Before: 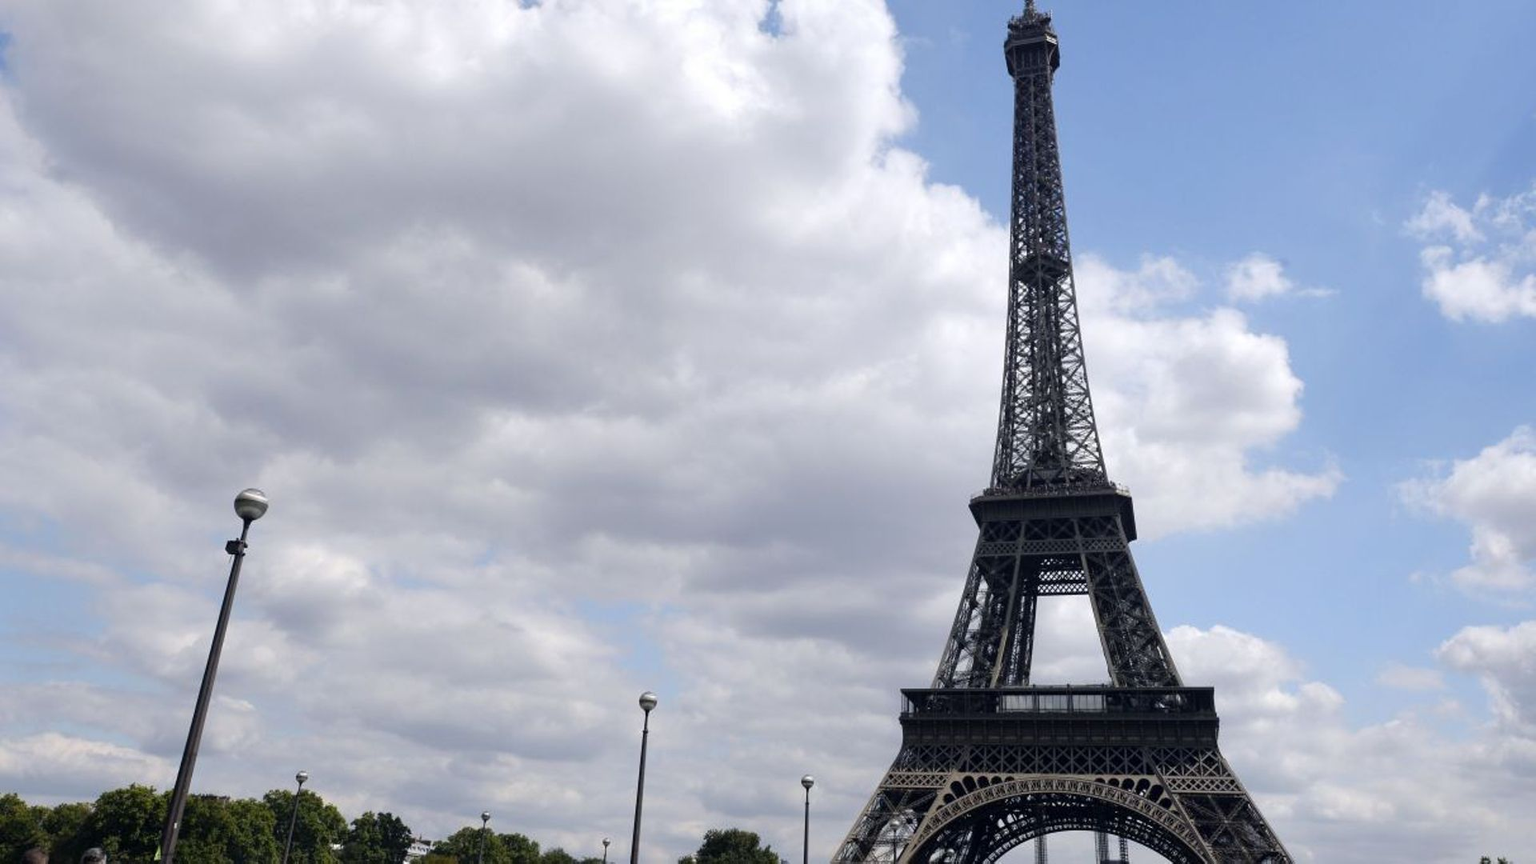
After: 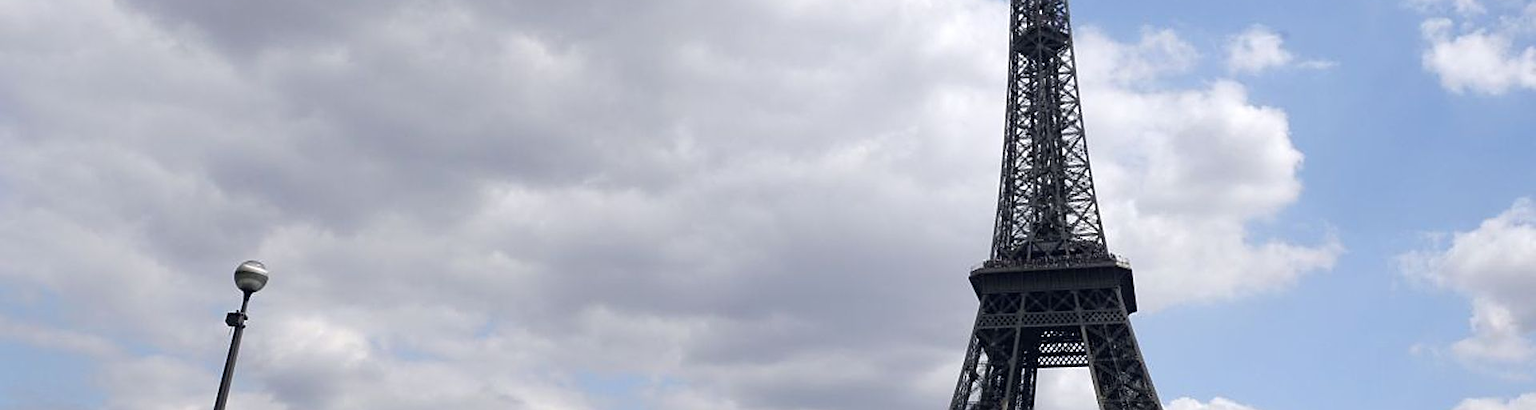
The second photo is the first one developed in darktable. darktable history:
crop and rotate: top 26.393%, bottom 26.098%
sharpen: on, module defaults
